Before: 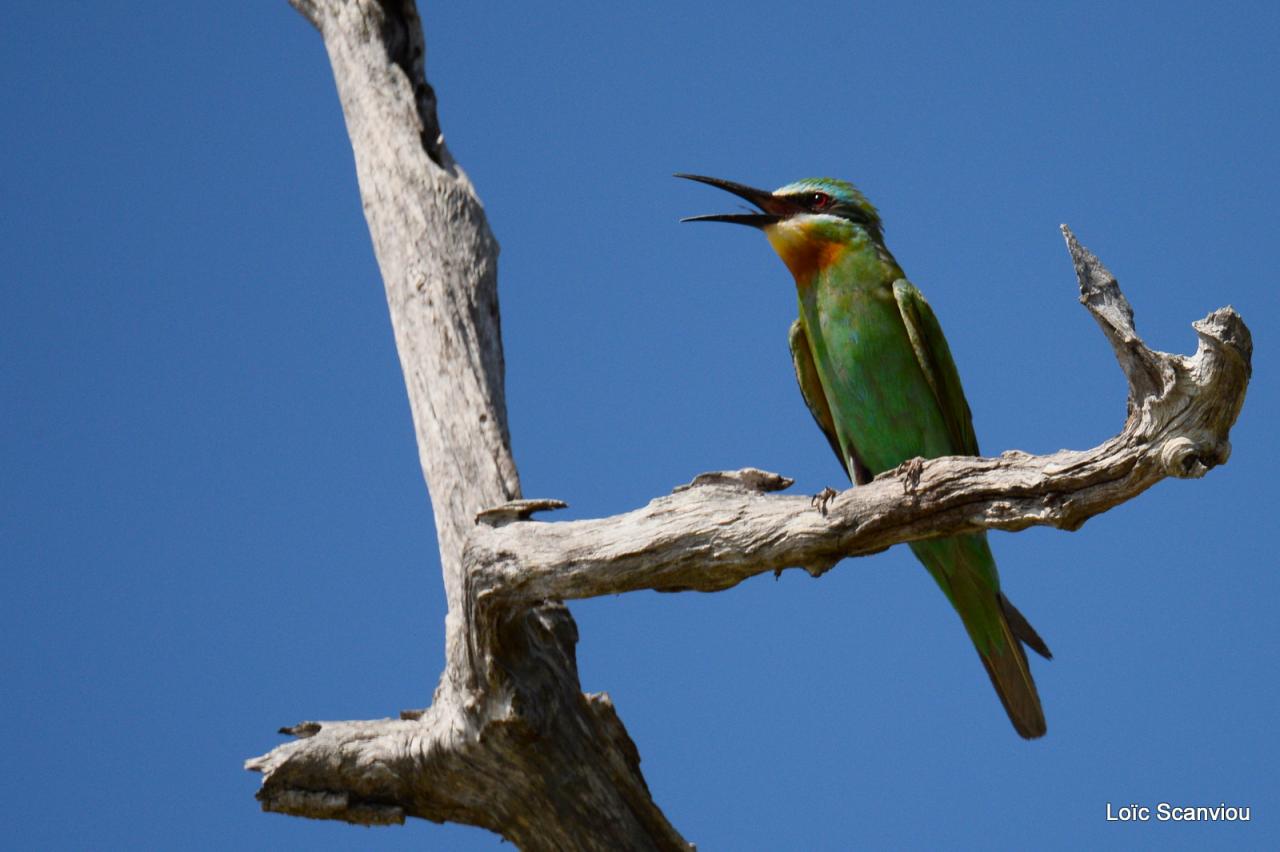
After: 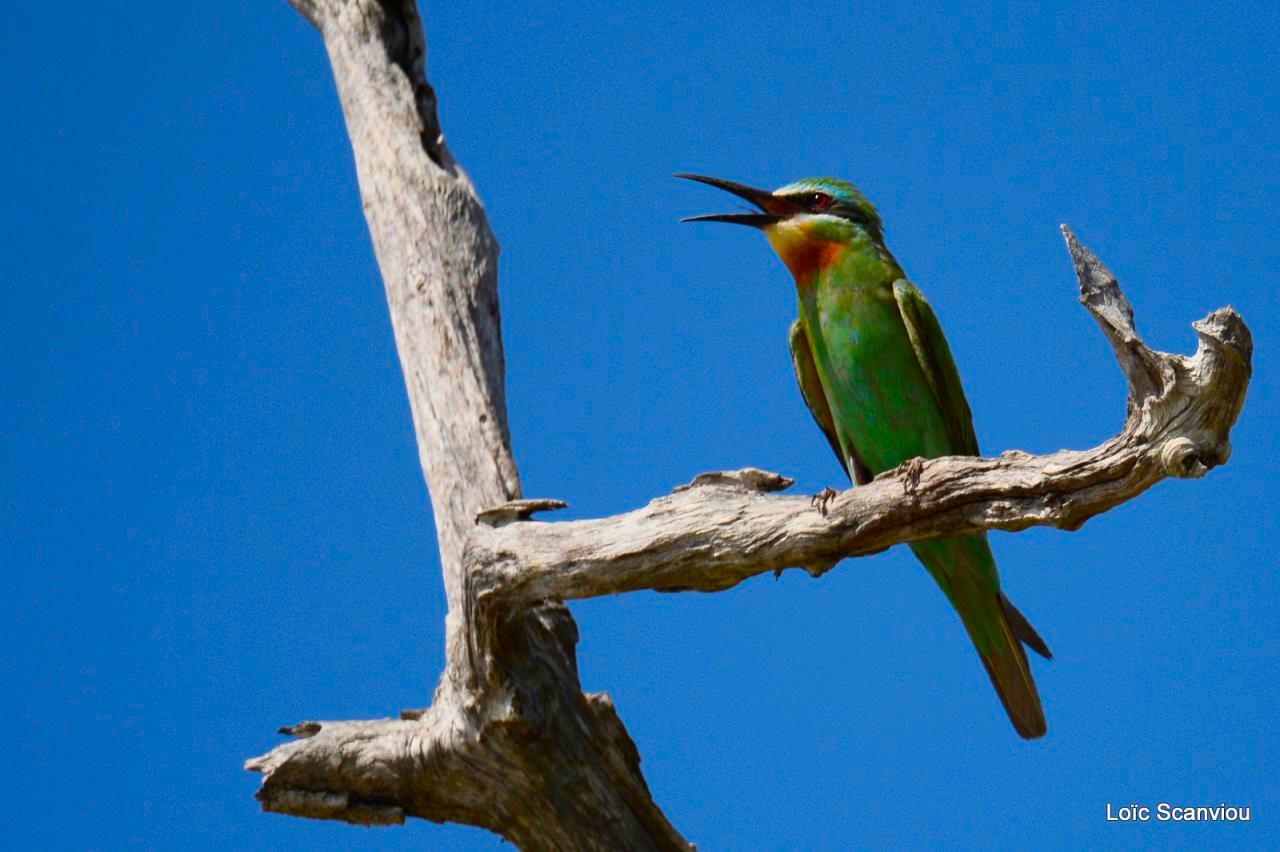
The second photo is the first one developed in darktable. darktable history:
color correction: highlights b* -0.029, saturation 1.36
